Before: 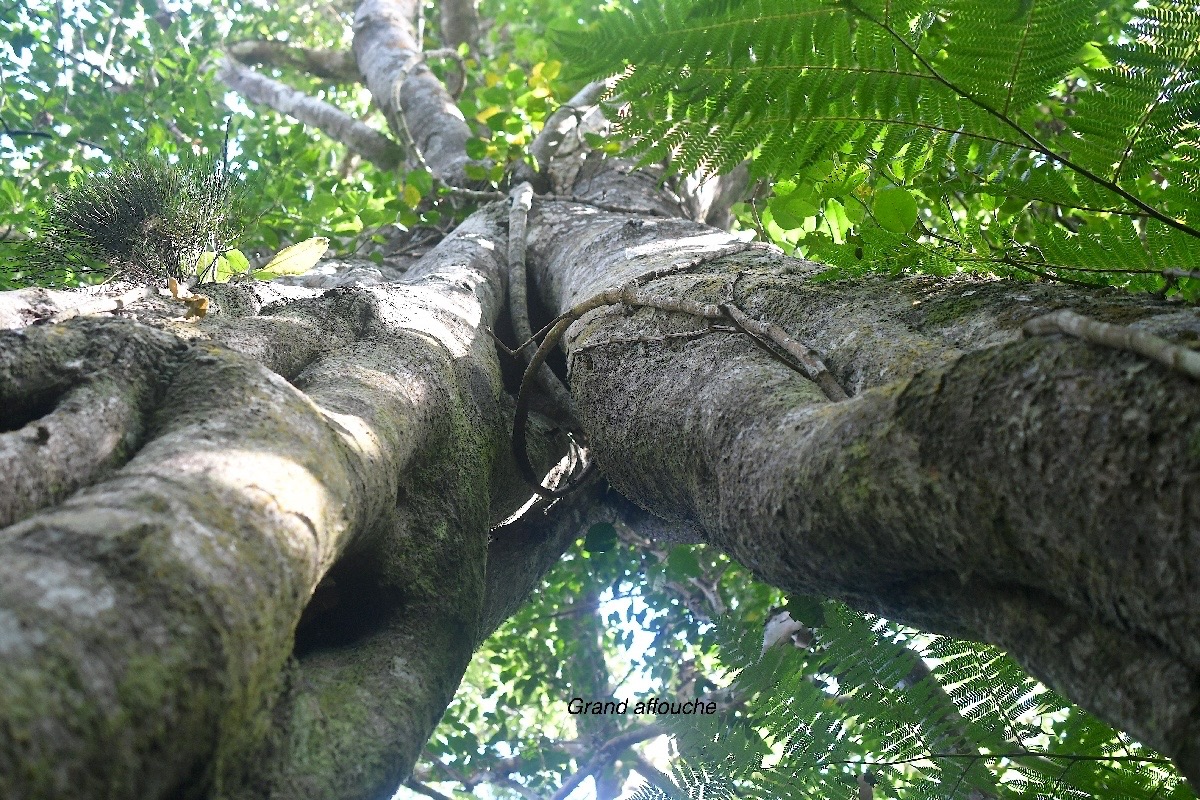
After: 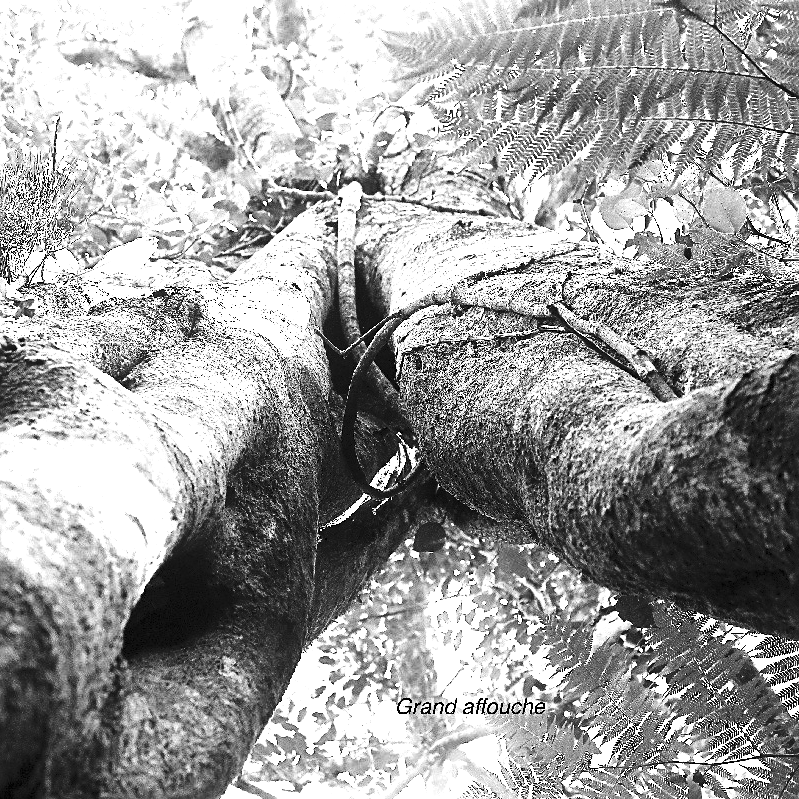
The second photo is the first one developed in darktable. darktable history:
crop and rotate: left 14.292%, right 19.041%
exposure: black level correction 0, exposure 1 EV, compensate exposure bias true, compensate highlight preservation false
color contrast: green-magenta contrast 0, blue-yellow contrast 0
sharpen: on, module defaults
contrast brightness saturation: contrast 0.21, brightness -0.11, saturation 0.21
rgb curve: curves: ch0 [(0, 0) (0.093, 0.159) (0.241, 0.265) (0.414, 0.42) (1, 1)], compensate middle gray true, preserve colors basic power
color balance rgb: shadows lift › luminance -7.7%, shadows lift › chroma 2.13%, shadows lift › hue 200.79°, power › luminance -7.77%, power › chroma 2.27%, power › hue 220.69°, highlights gain › luminance 15.15%, highlights gain › chroma 4%, highlights gain › hue 209.35°, global offset › luminance -0.21%, global offset › chroma 0.27%, perceptual saturation grading › global saturation 24.42%, perceptual saturation grading › highlights -24.42%, perceptual saturation grading › mid-tones 24.42%, perceptual saturation grading › shadows 40%, perceptual brilliance grading › global brilliance -5%, perceptual brilliance grading › highlights 24.42%, perceptual brilliance grading › mid-tones 7%, perceptual brilliance grading › shadows -5%
